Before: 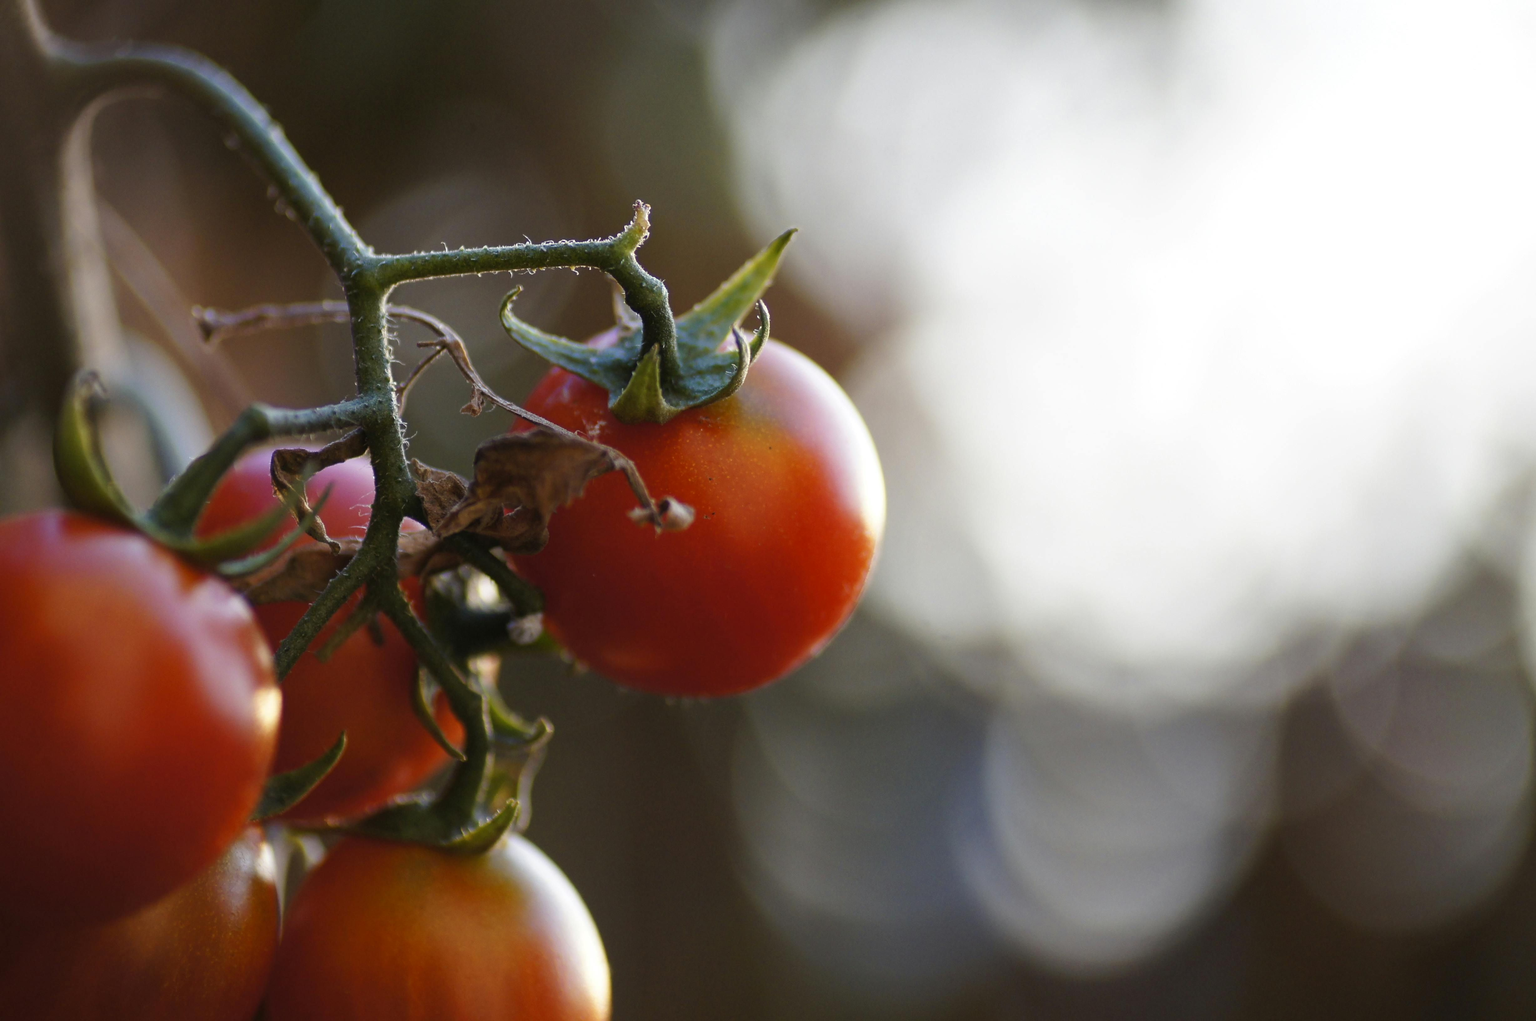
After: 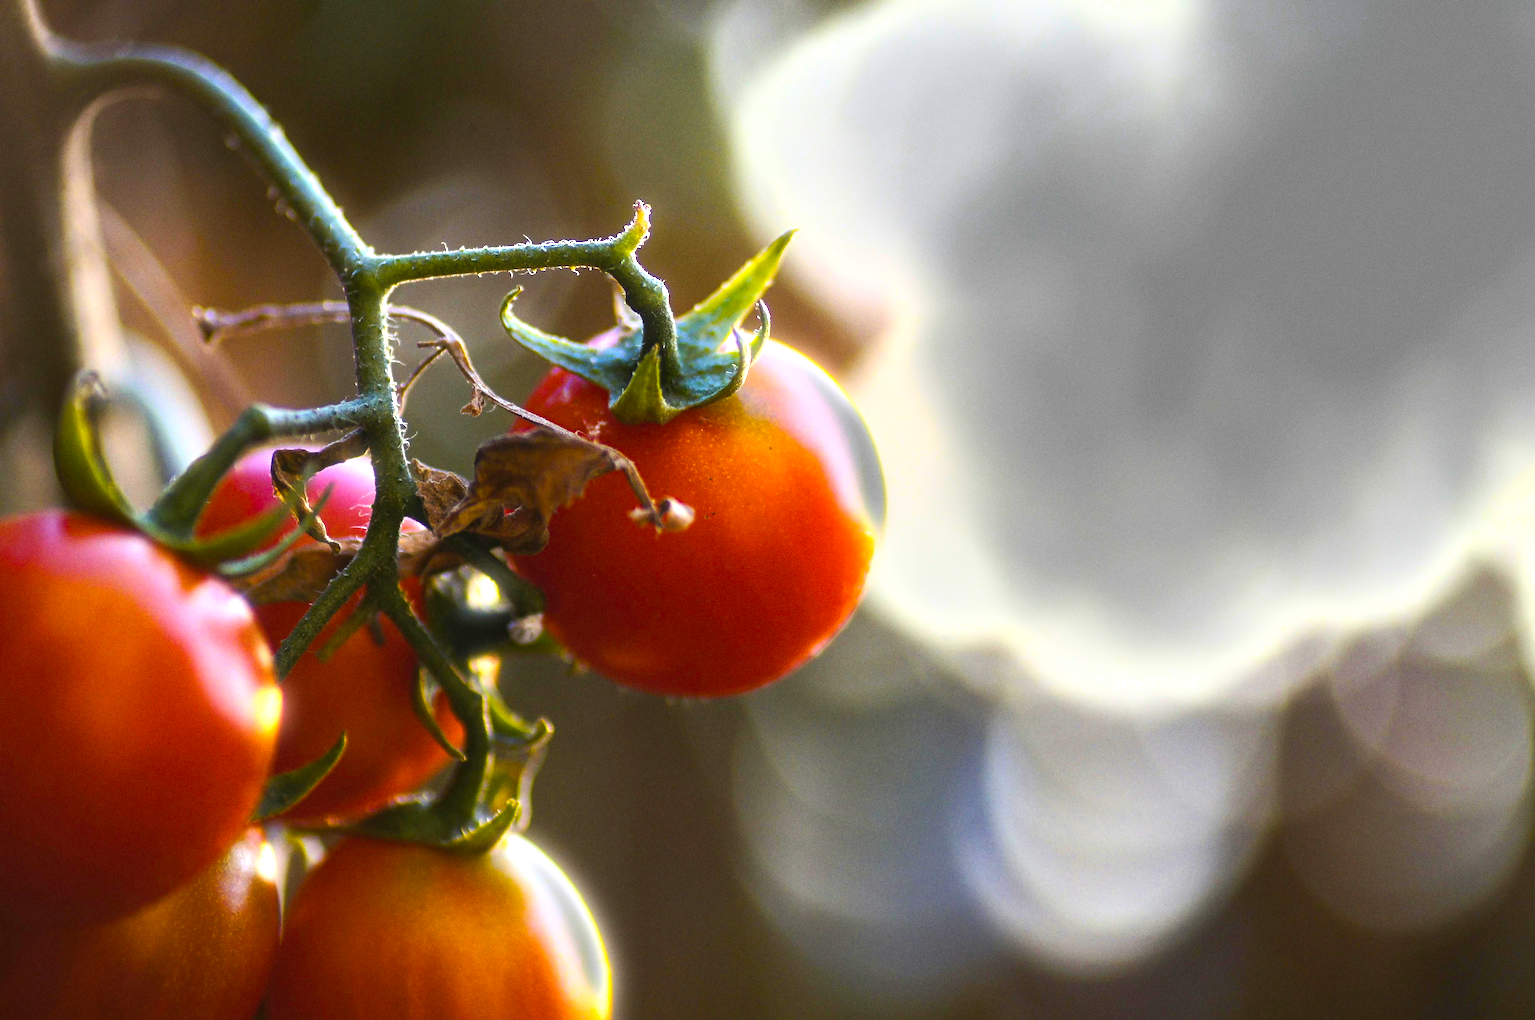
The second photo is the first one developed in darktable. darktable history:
bloom: size 9%, threshold 100%, strength 7%
grain: coarseness 0.47 ISO
color balance rgb: linear chroma grading › shadows -10%, linear chroma grading › global chroma 20%, perceptual saturation grading › global saturation 15%, perceptual brilliance grading › global brilliance 30%, perceptual brilliance grading › highlights 12%, perceptual brilliance grading › mid-tones 24%, global vibrance 20%
